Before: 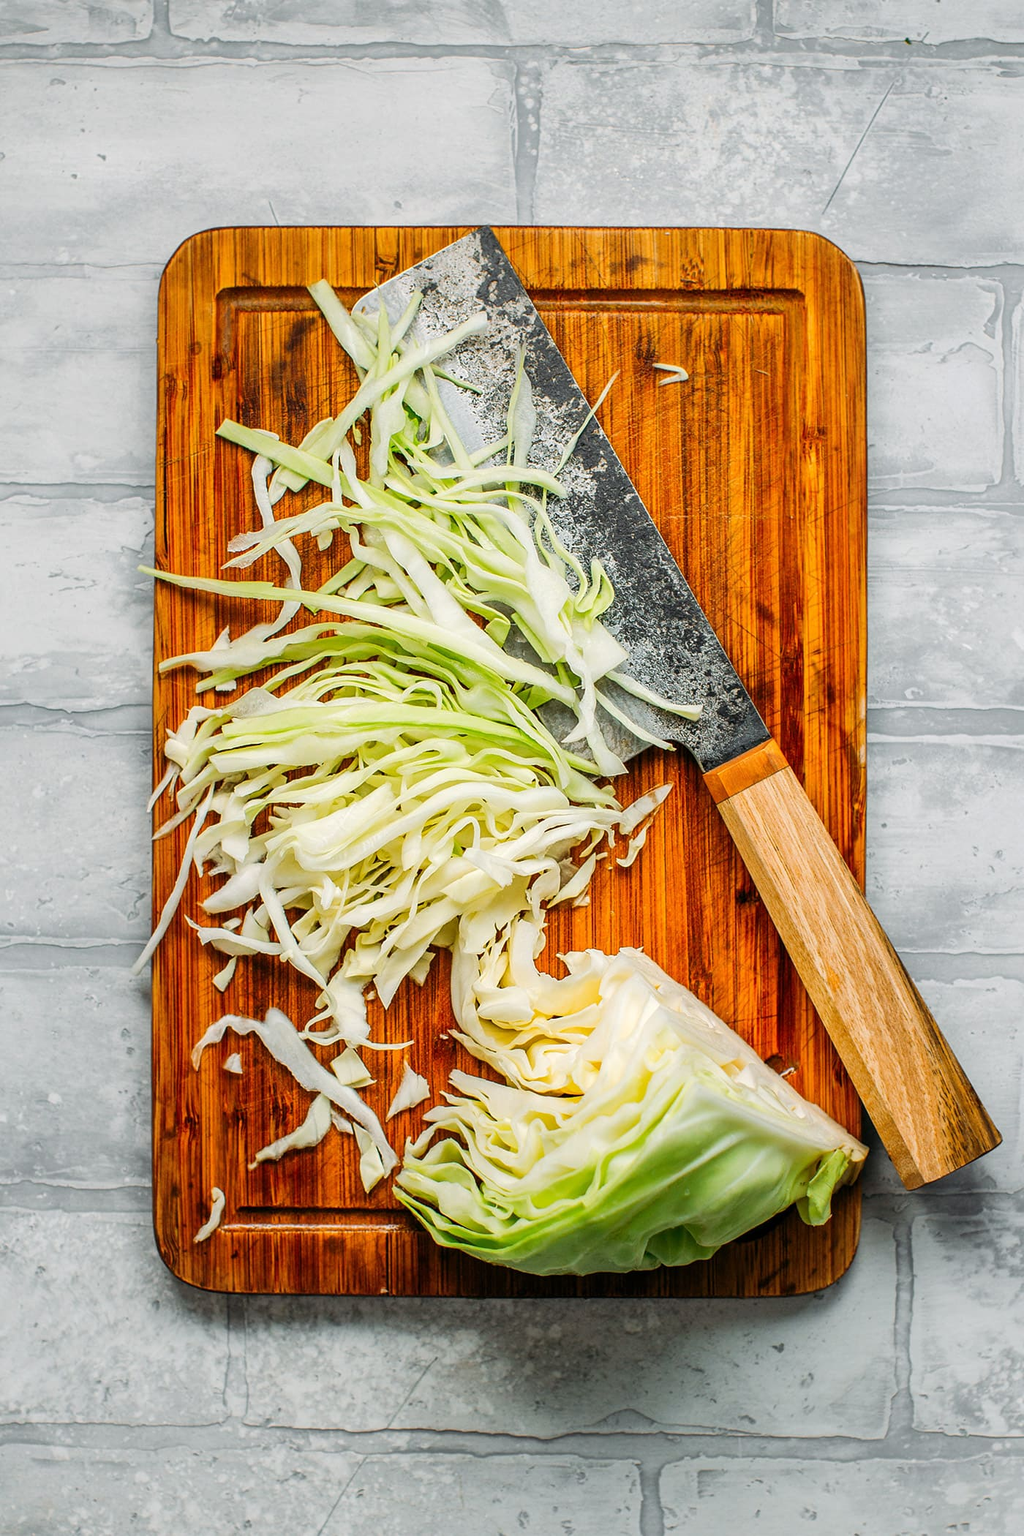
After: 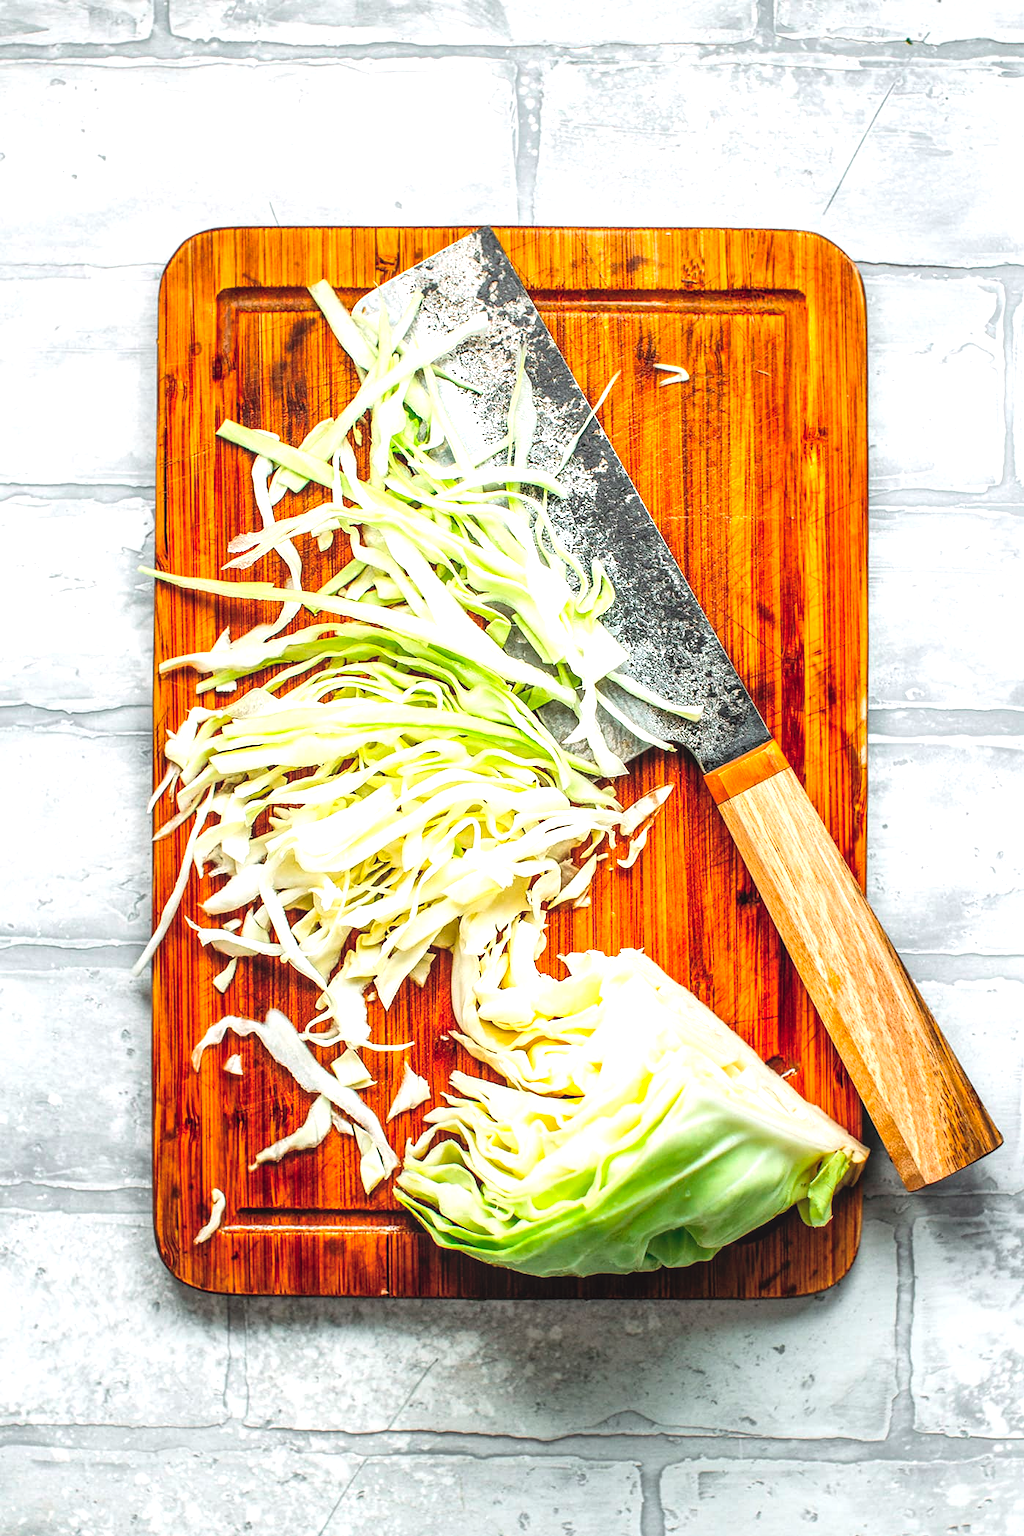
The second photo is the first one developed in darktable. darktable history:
exposure: exposure 0.6 EV, compensate highlight preservation false
local contrast: detail 110%
color balance: lift [1, 1.001, 0.999, 1.001], gamma [1, 1.004, 1.007, 0.993], gain [1, 0.991, 0.987, 1.013], contrast 7.5%, contrast fulcrum 10%, output saturation 115%
crop: bottom 0.071%
color contrast: blue-yellow contrast 0.7
